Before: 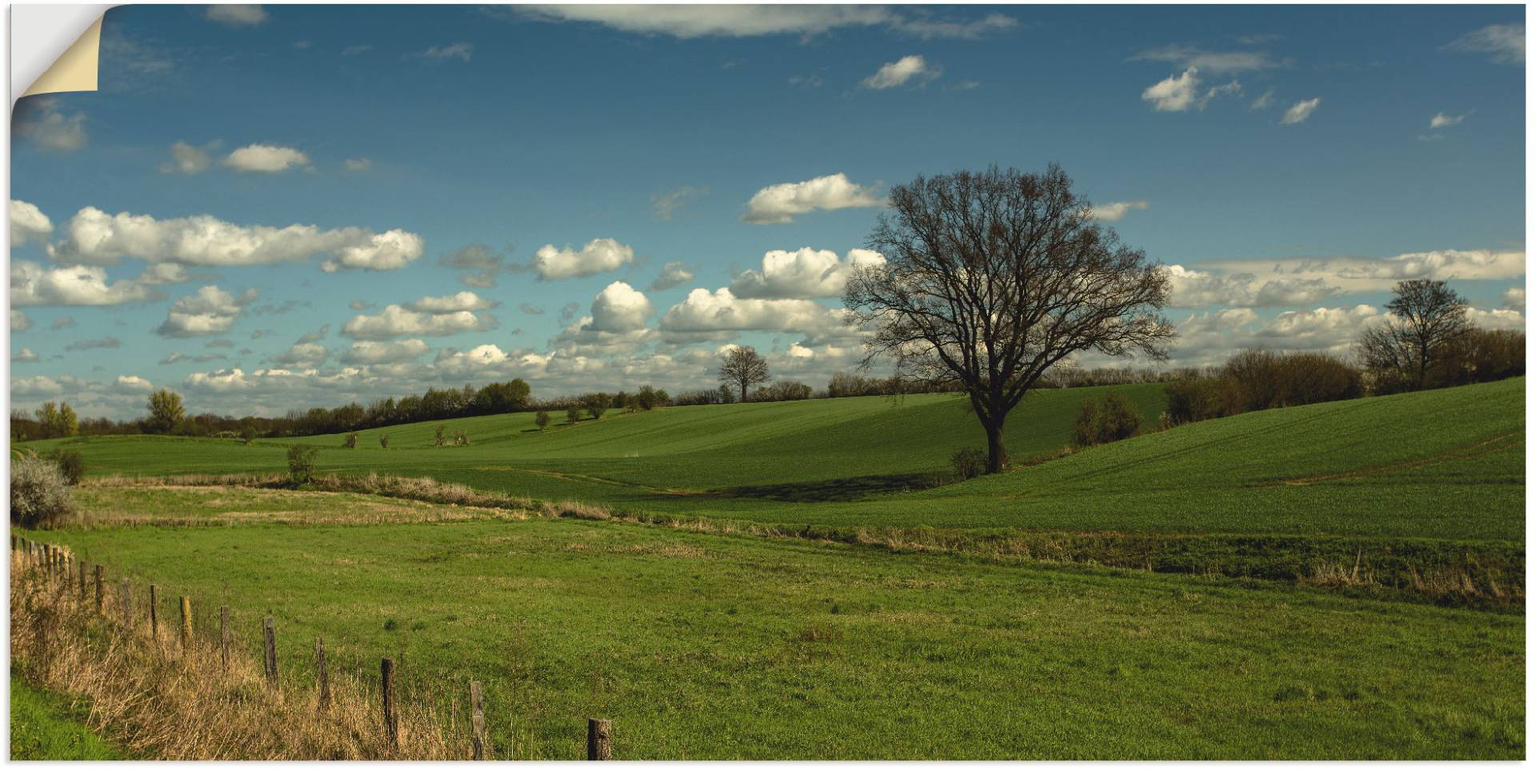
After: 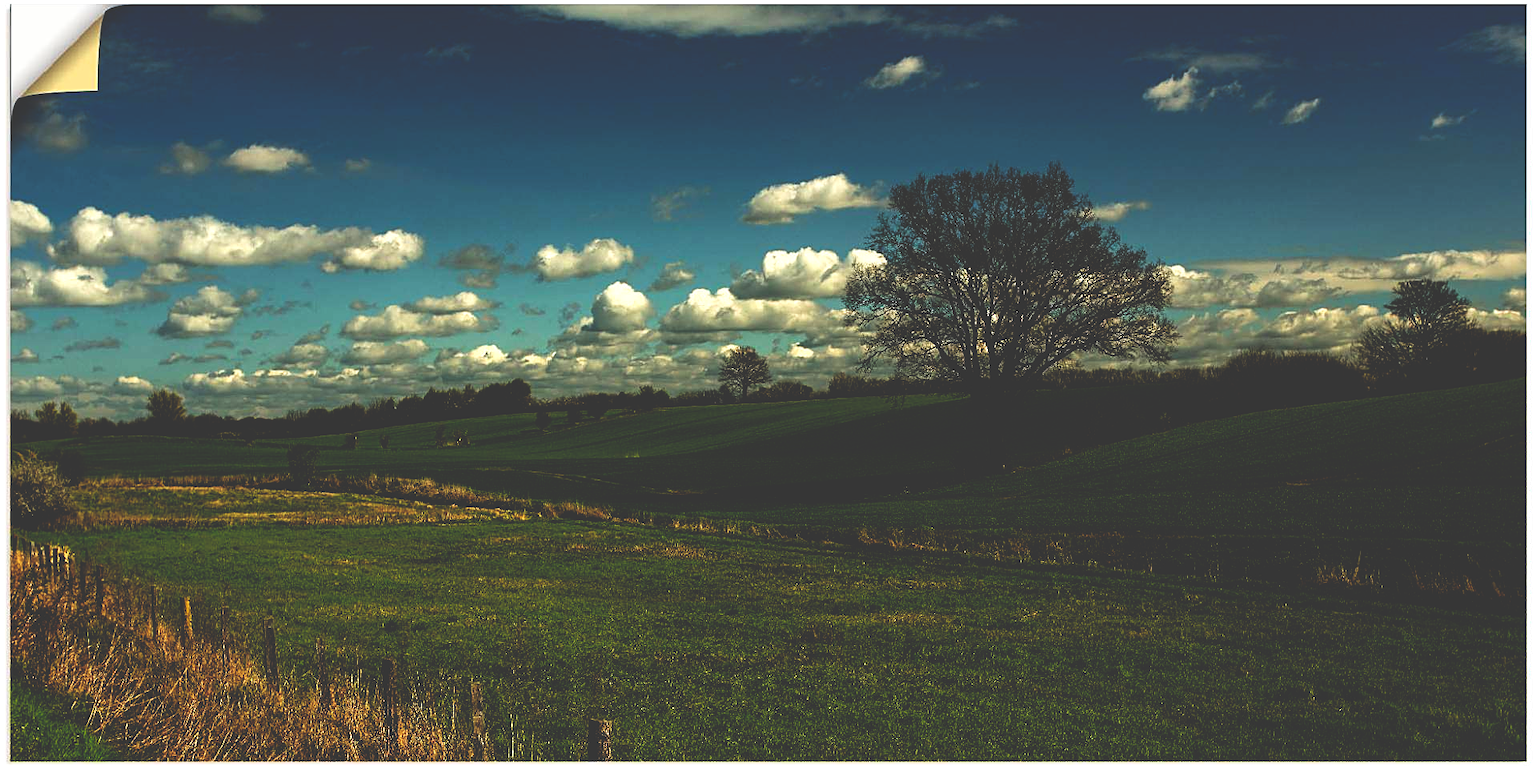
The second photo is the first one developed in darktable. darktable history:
base curve: curves: ch0 [(0, 0.036) (0.083, 0.04) (0.804, 1)], preserve colors none
sharpen: on, module defaults
